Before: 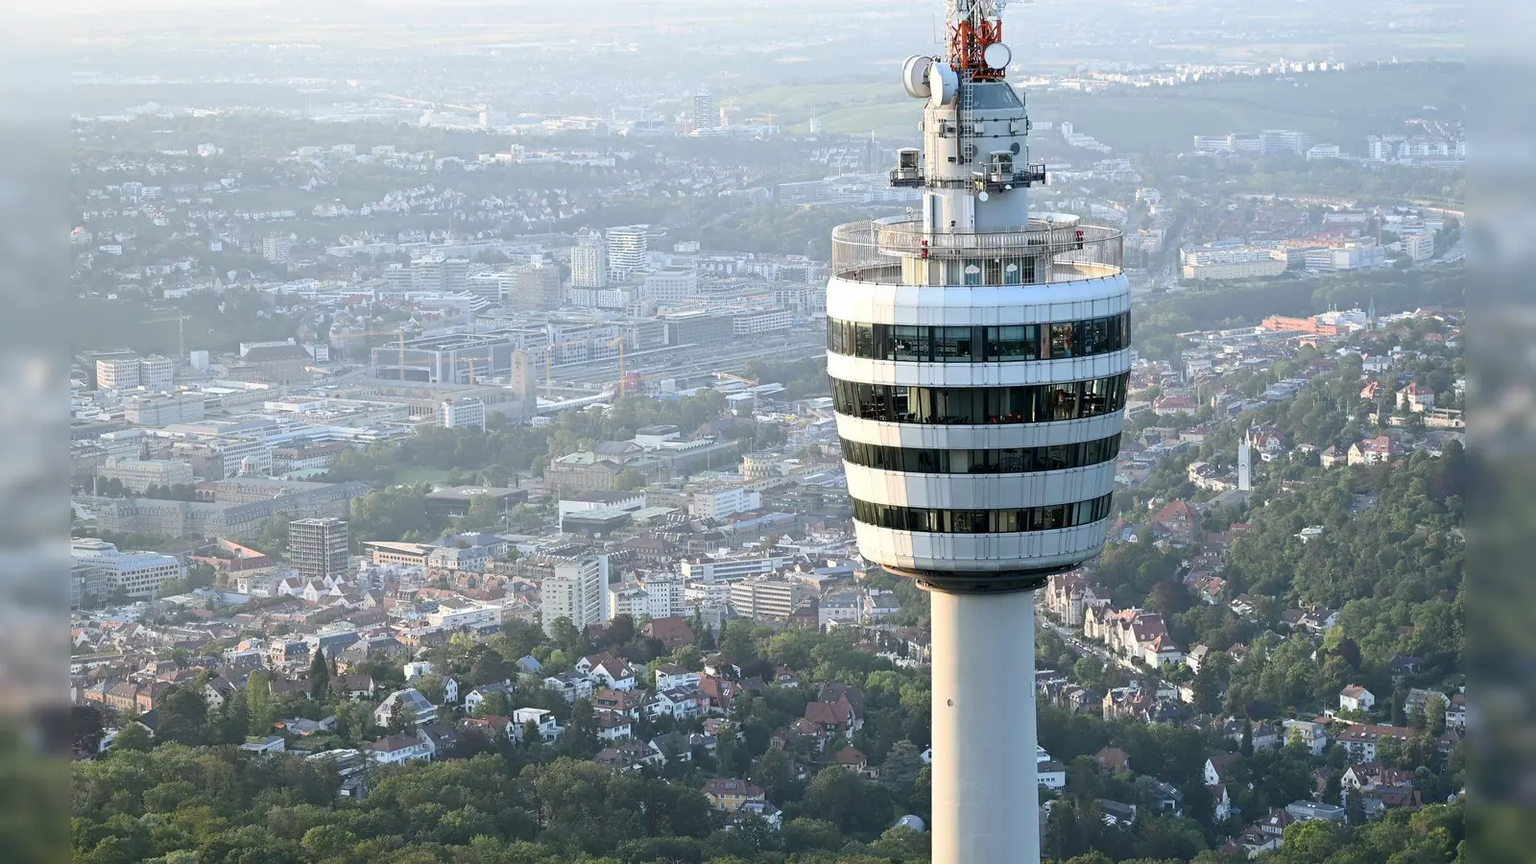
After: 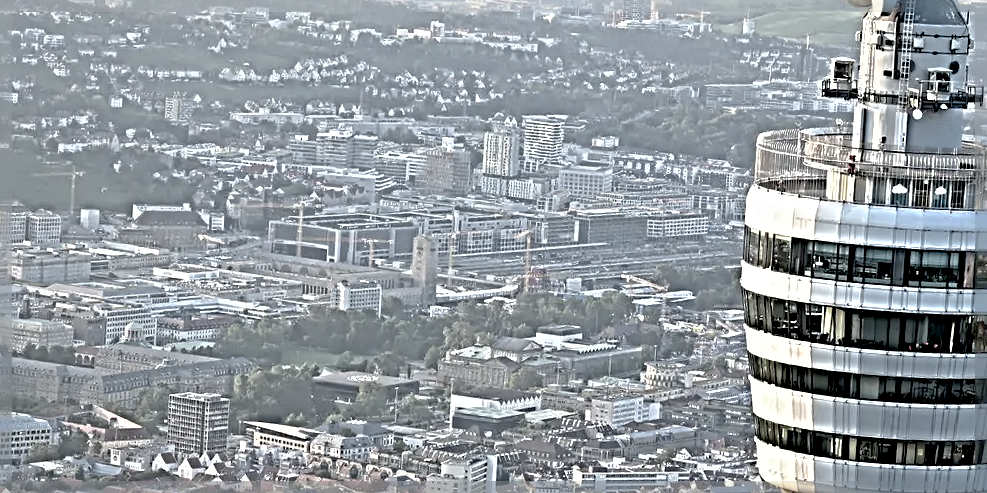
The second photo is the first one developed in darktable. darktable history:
crop and rotate: angle -4.58°, left 2.091%, top 6.885%, right 27.606%, bottom 30.667%
contrast brightness saturation: contrast 0.099, saturation -0.377
sharpen: radius 6.266, amount 1.786, threshold 0.204
shadows and highlights: shadows 58.59, highlights -59.9, highlights color adjustment 49.52%
